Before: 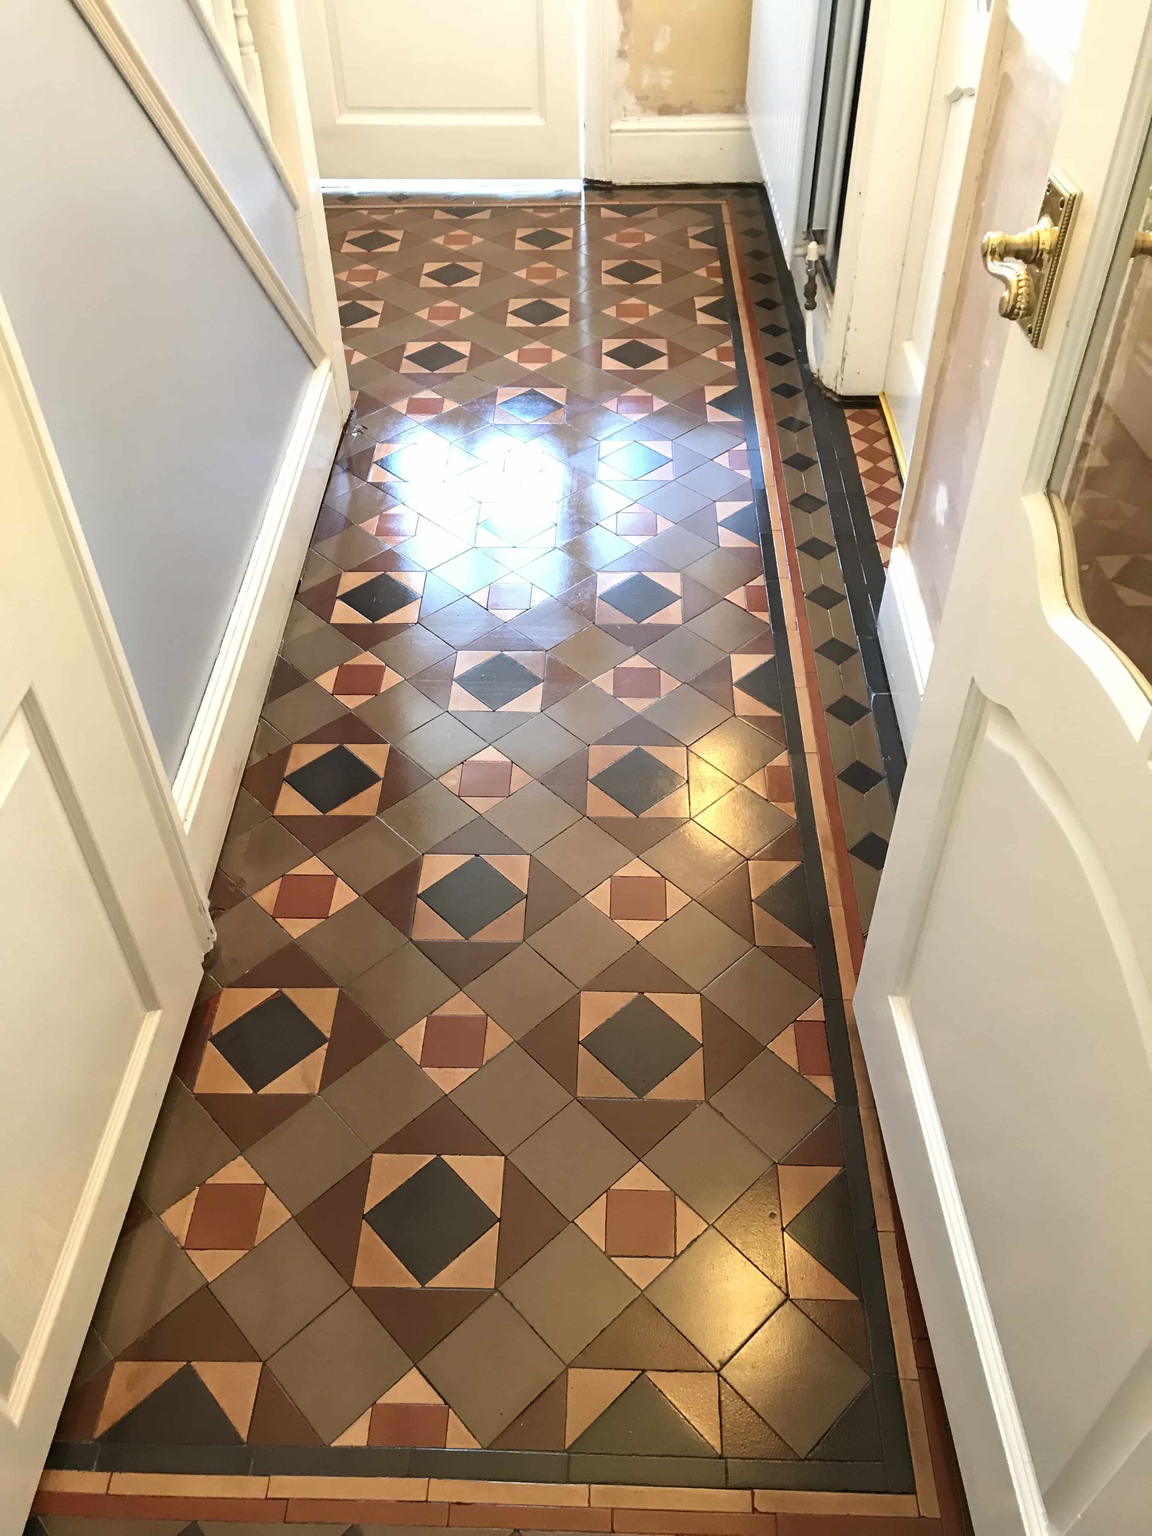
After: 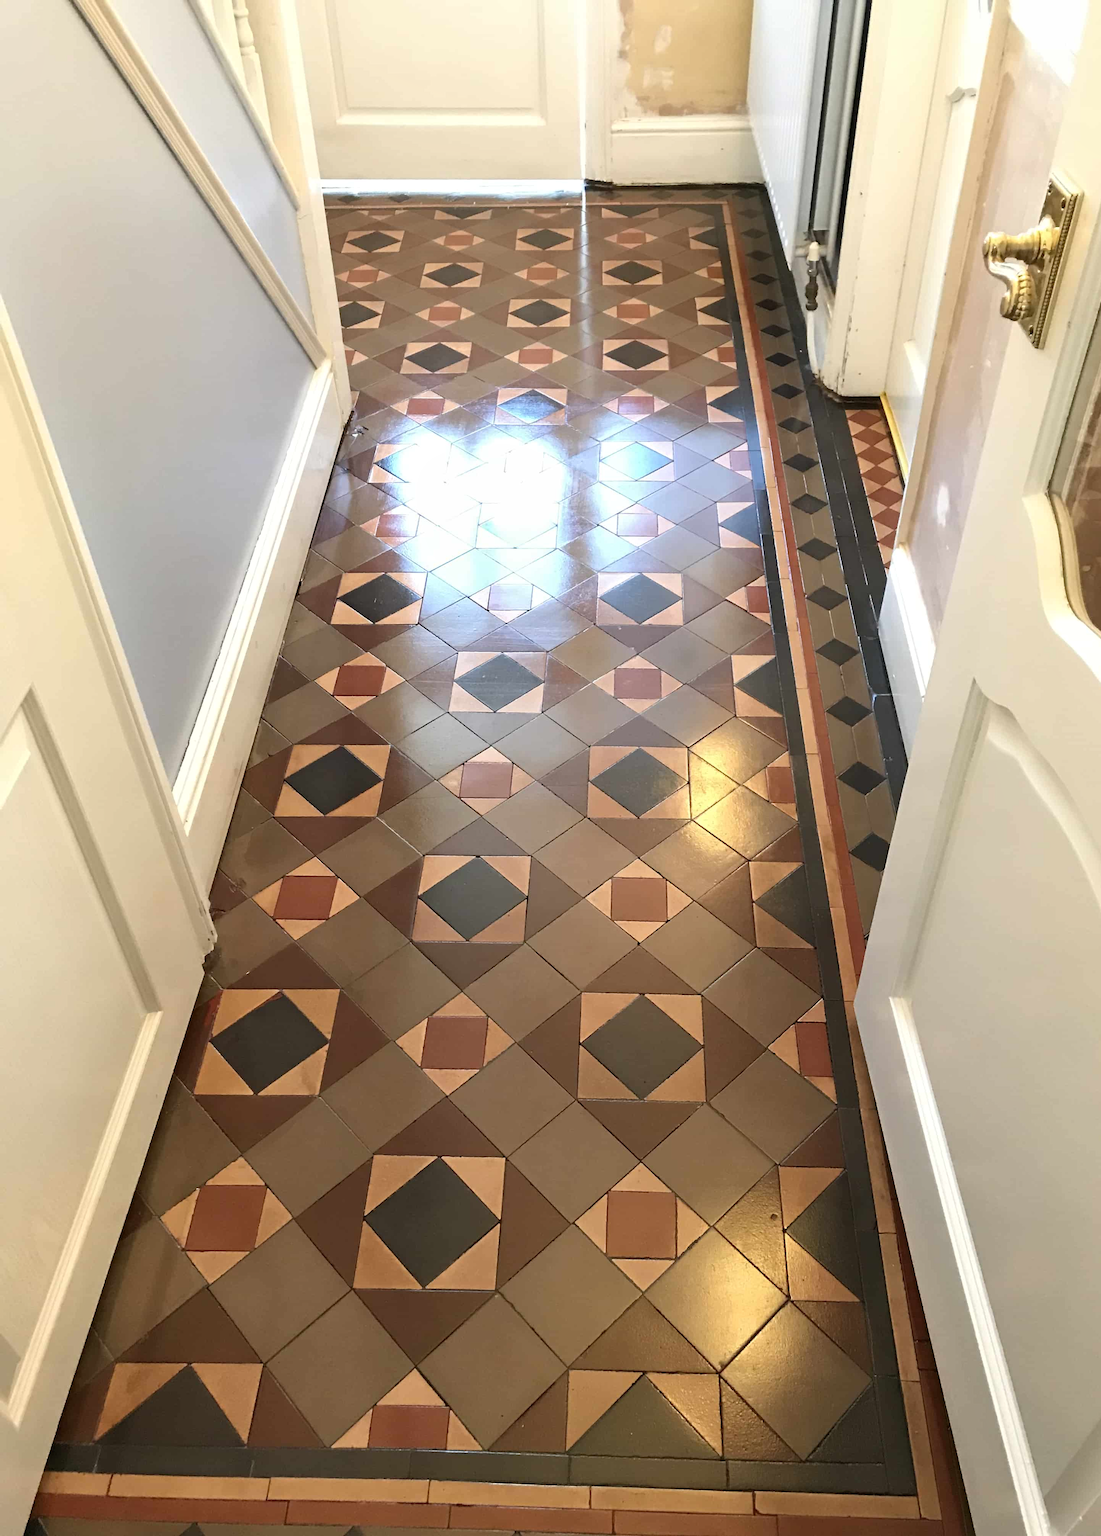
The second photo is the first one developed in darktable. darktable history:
tone equalizer: mask exposure compensation -0.496 EV
crop: right 4.245%, bottom 0.039%
